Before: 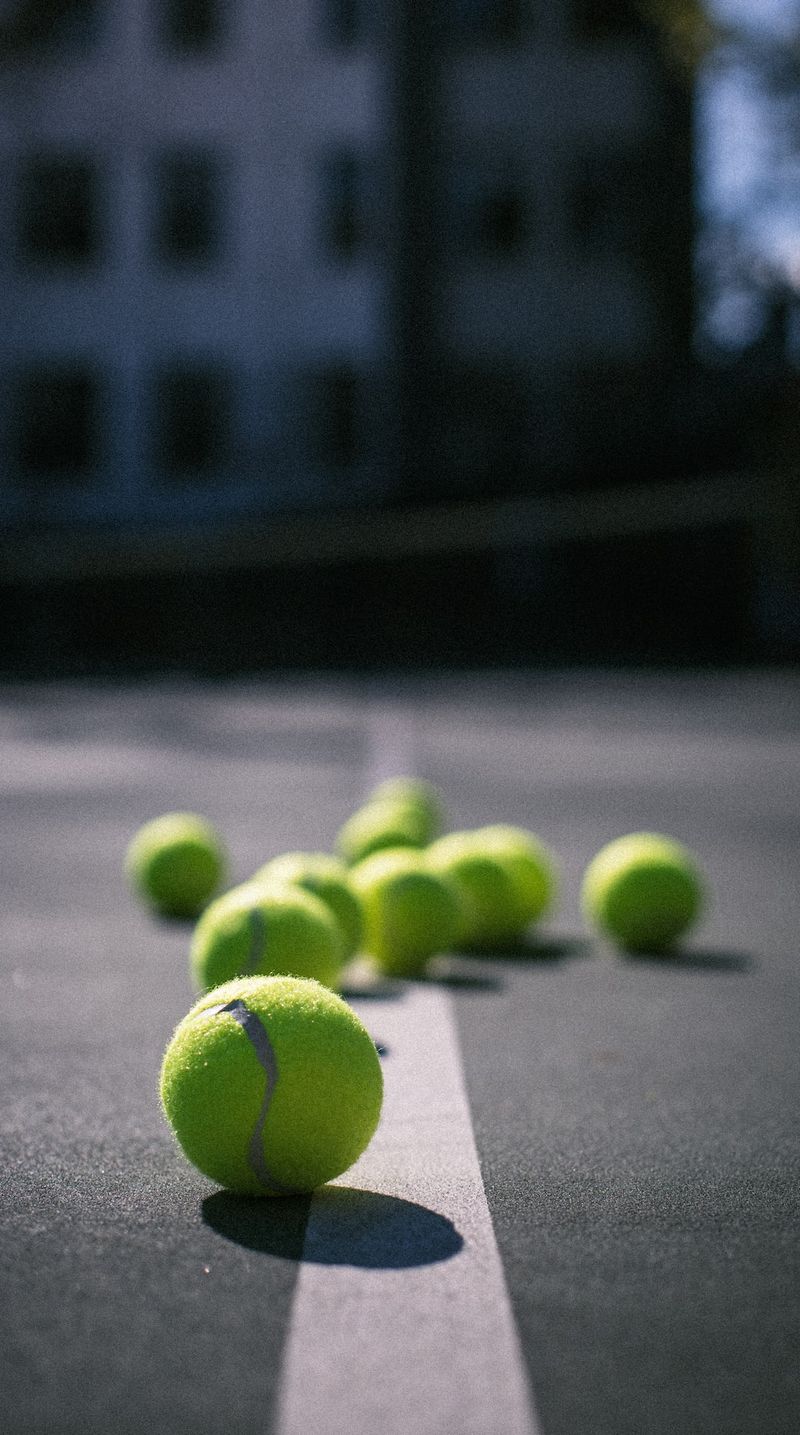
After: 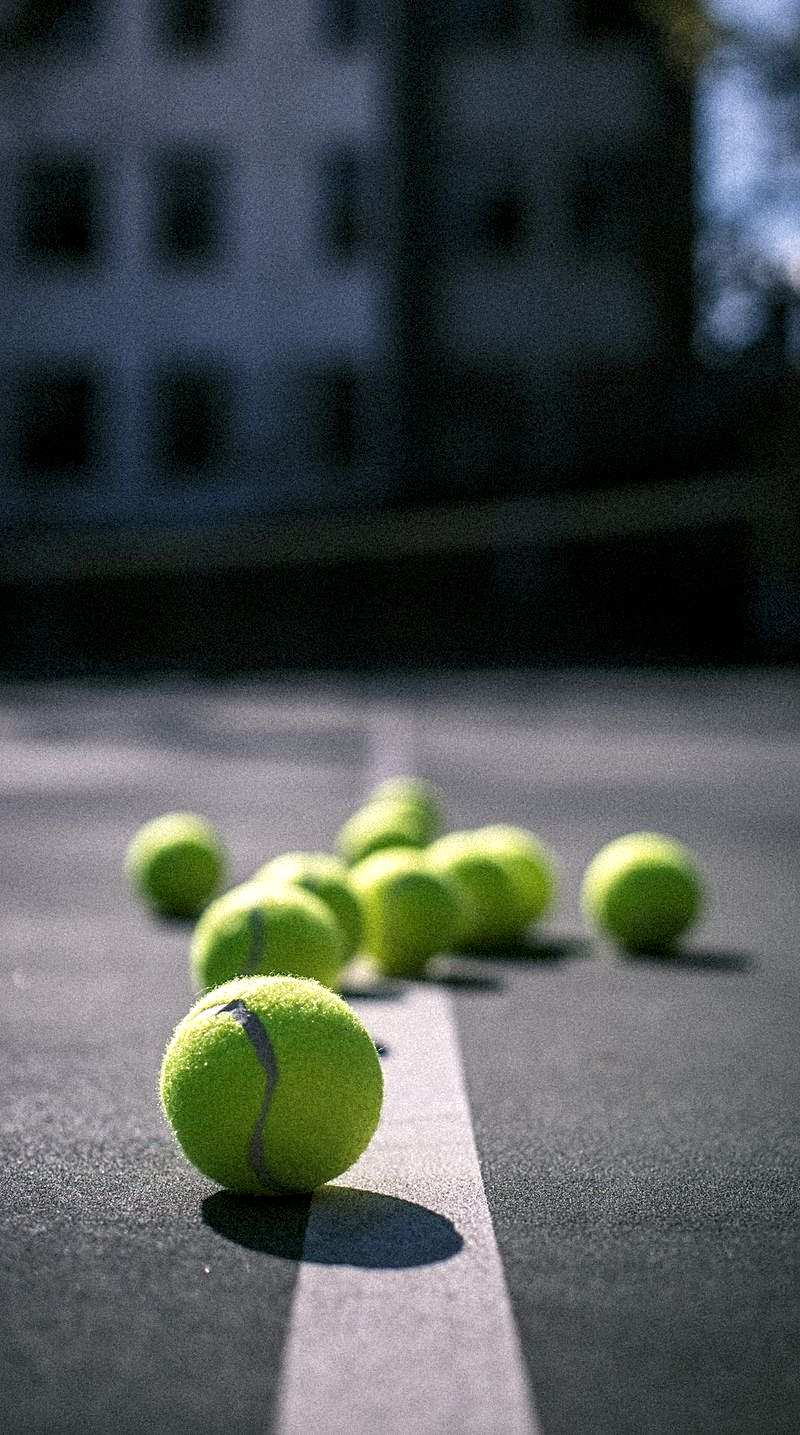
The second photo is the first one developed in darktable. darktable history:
shadows and highlights: shadows -11.29, white point adjustment 4.07, highlights 27.09
sharpen: amount 0.491
local contrast: detail 130%
